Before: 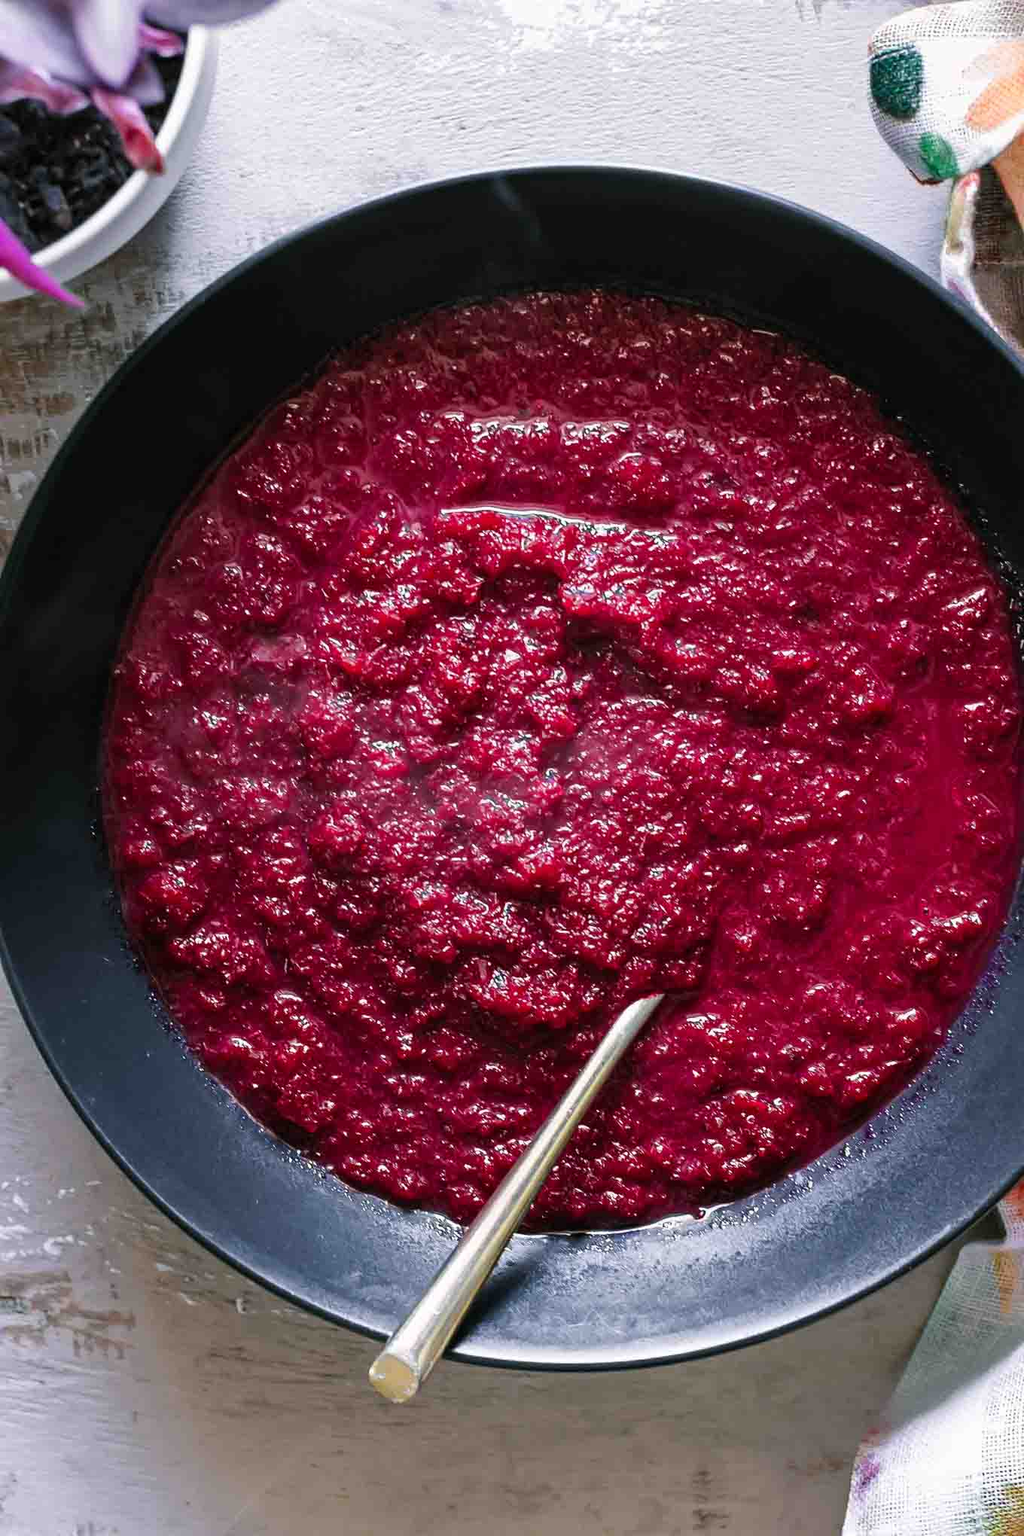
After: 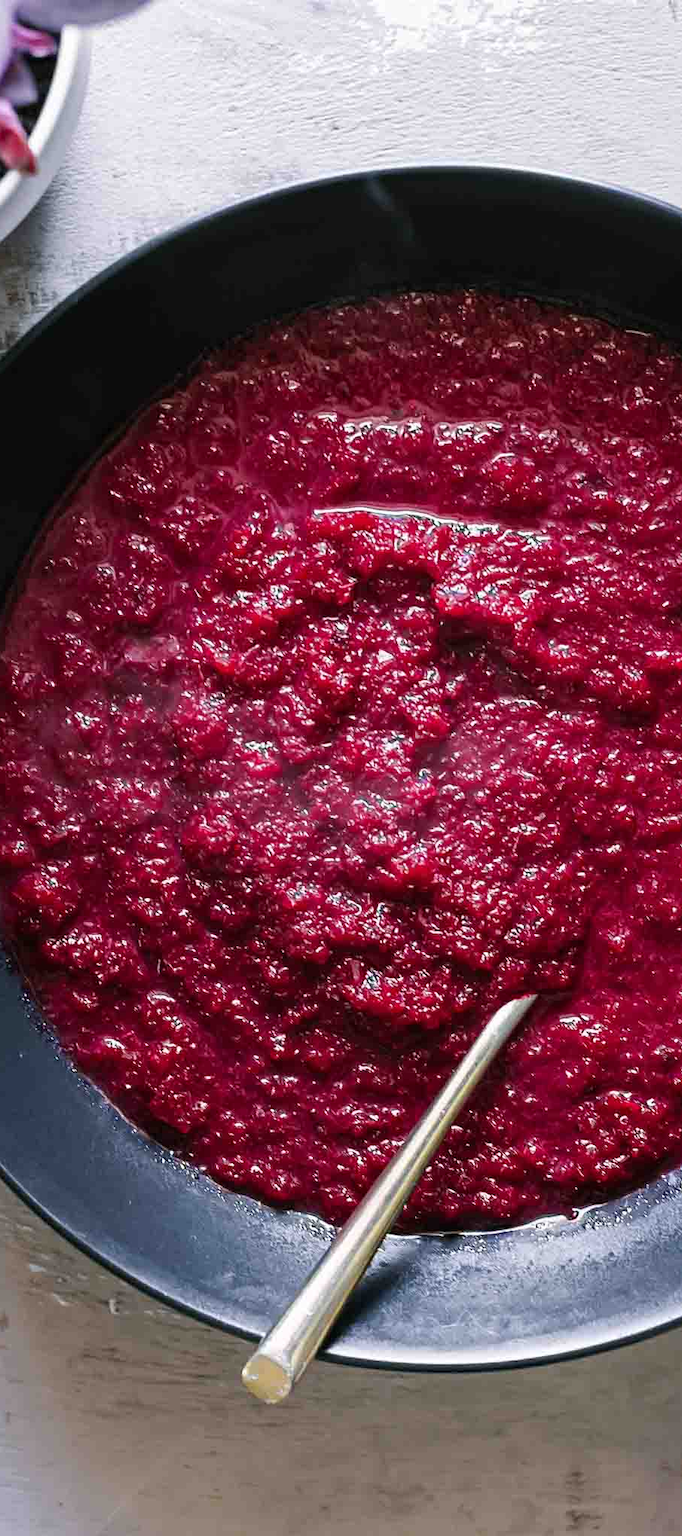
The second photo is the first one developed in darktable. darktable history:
crop and rotate: left 12.43%, right 20.89%
